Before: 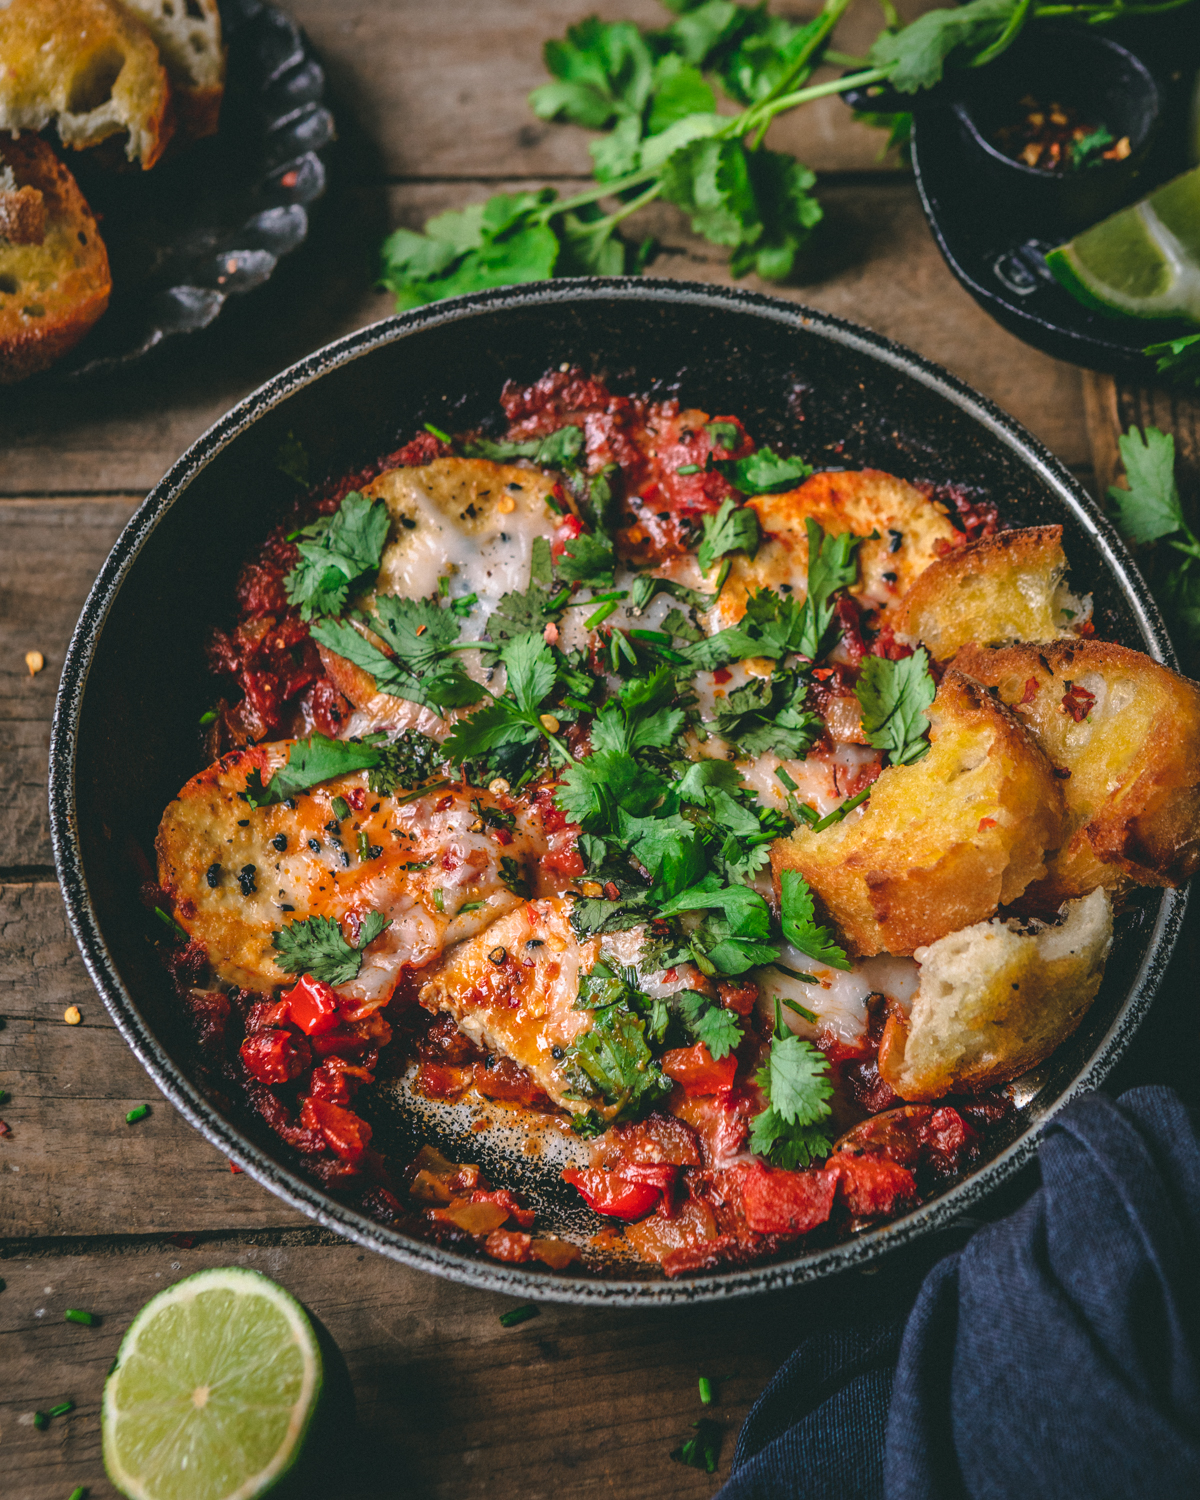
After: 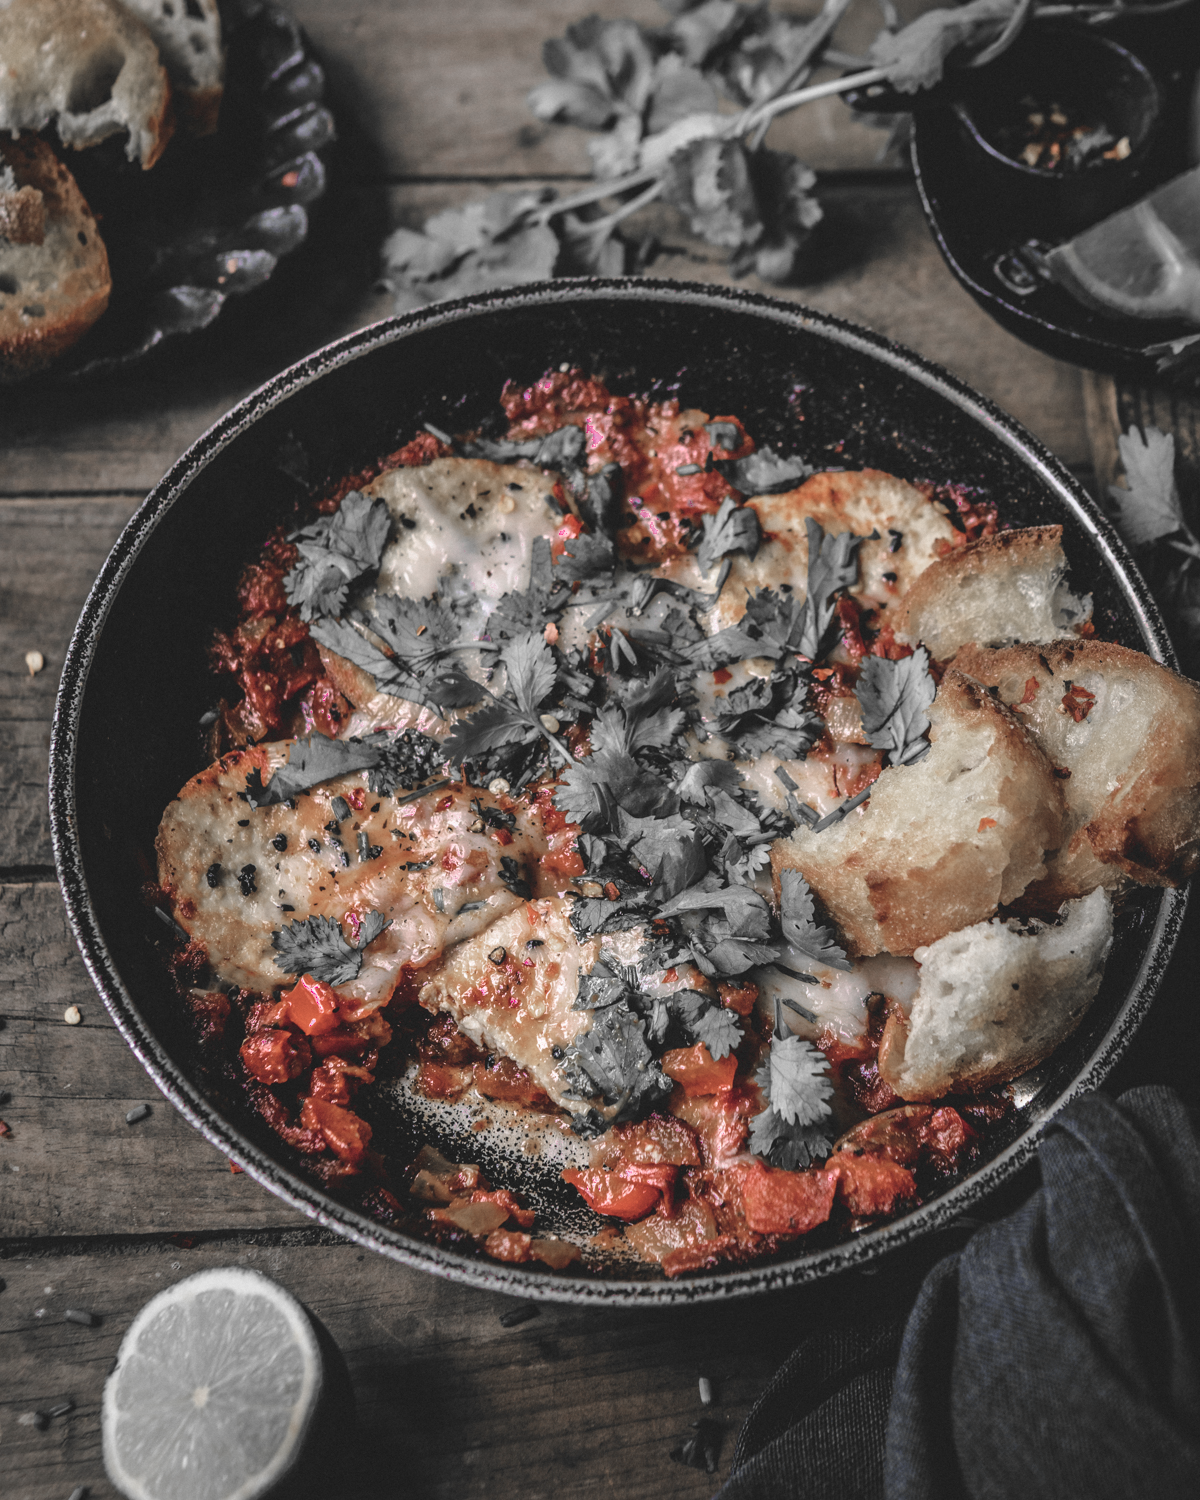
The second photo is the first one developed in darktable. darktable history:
color zones: curves: ch0 [(0, 0.278) (0.143, 0.5) (0.286, 0.5) (0.429, 0.5) (0.571, 0.5) (0.714, 0.5) (0.857, 0.5) (1, 0.5)]; ch1 [(0, 1) (0.143, 0.165) (0.286, 0) (0.429, 0) (0.571, 0) (0.714, 0) (0.857, 0.5) (1, 0.5)]; ch2 [(0, 0.508) (0.143, 0.5) (0.286, 0.5) (0.429, 0.5) (0.571, 0.5) (0.714, 0.5) (0.857, 0.5) (1, 0.5)]
contrast brightness saturation: saturation 0.487
